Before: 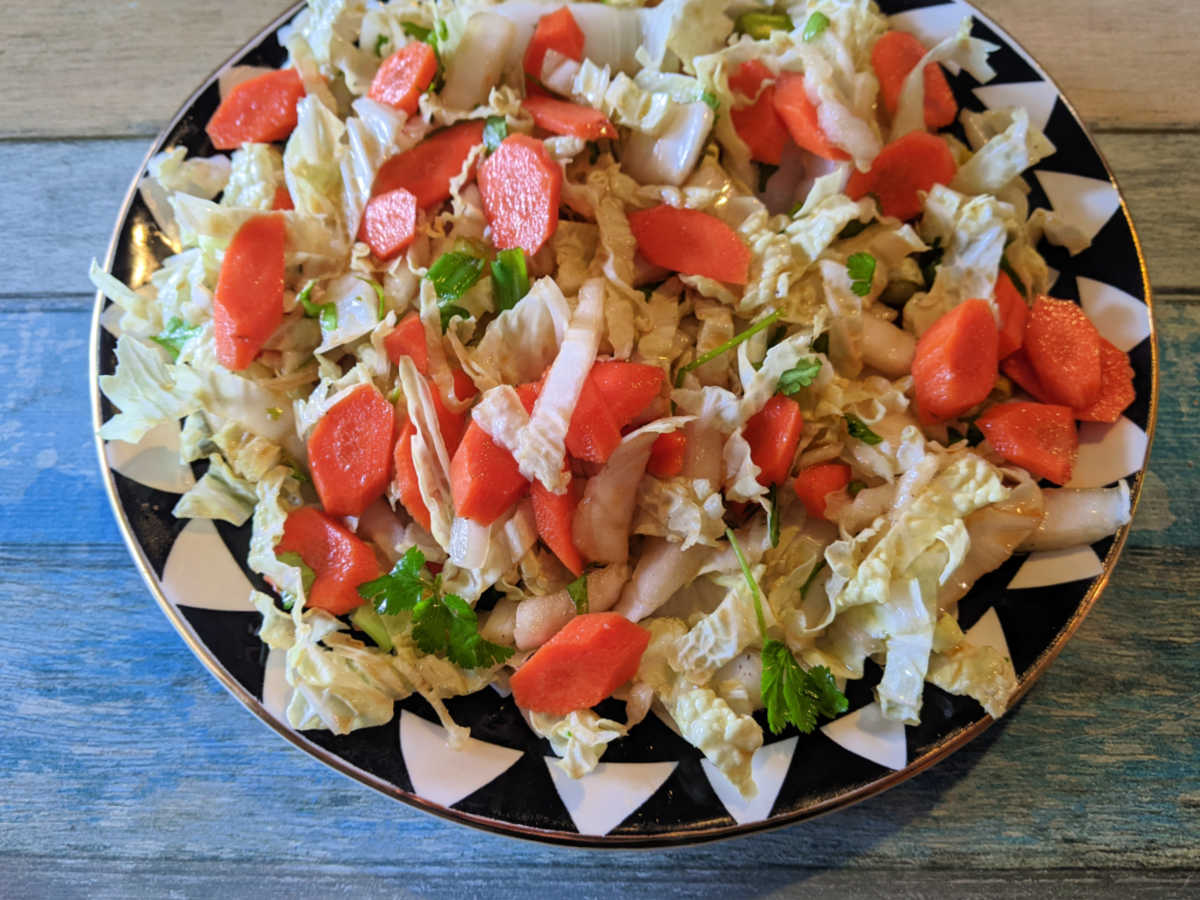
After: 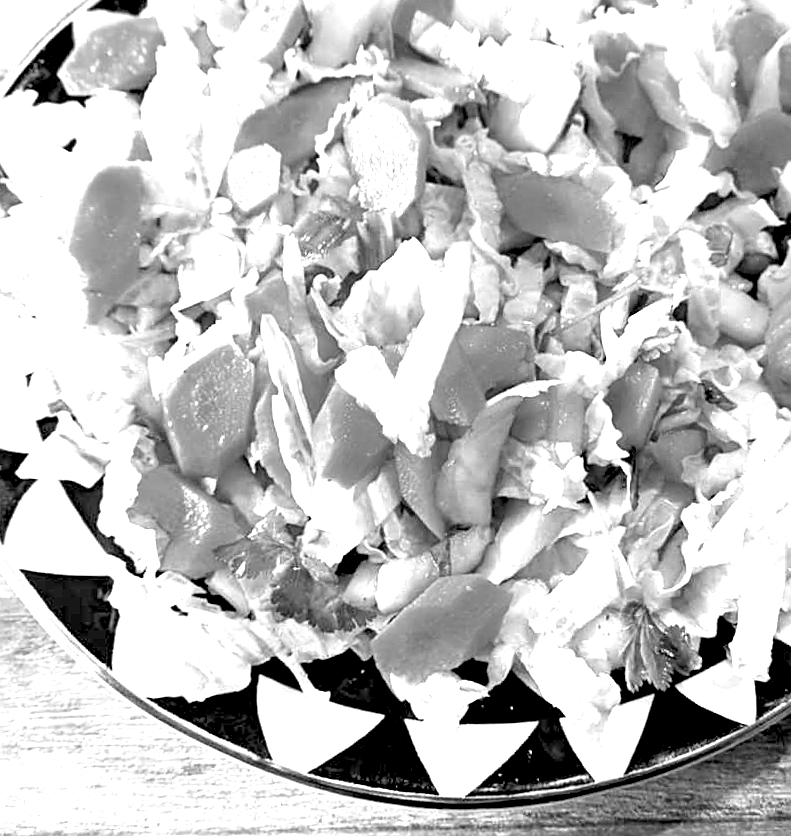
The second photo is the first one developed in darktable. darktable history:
crop and rotate: left 14.436%, right 18.898%
levels: levels [0.026, 0.507, 0.987]
exposure: black level correction 0.005, exposure 2.084 EV, compensate highlight preservation false
monochrome: a -4.13, b 5.16, size 1
rotate and perspective: rotation 0.679°, lens shift (horizontal) 0.136, crop left 0.009, crop right 0.991, crop top 0.078, crop bottom 0.95
white balance: red 1.123, blue 0.83
sharpen: on, module defaults
